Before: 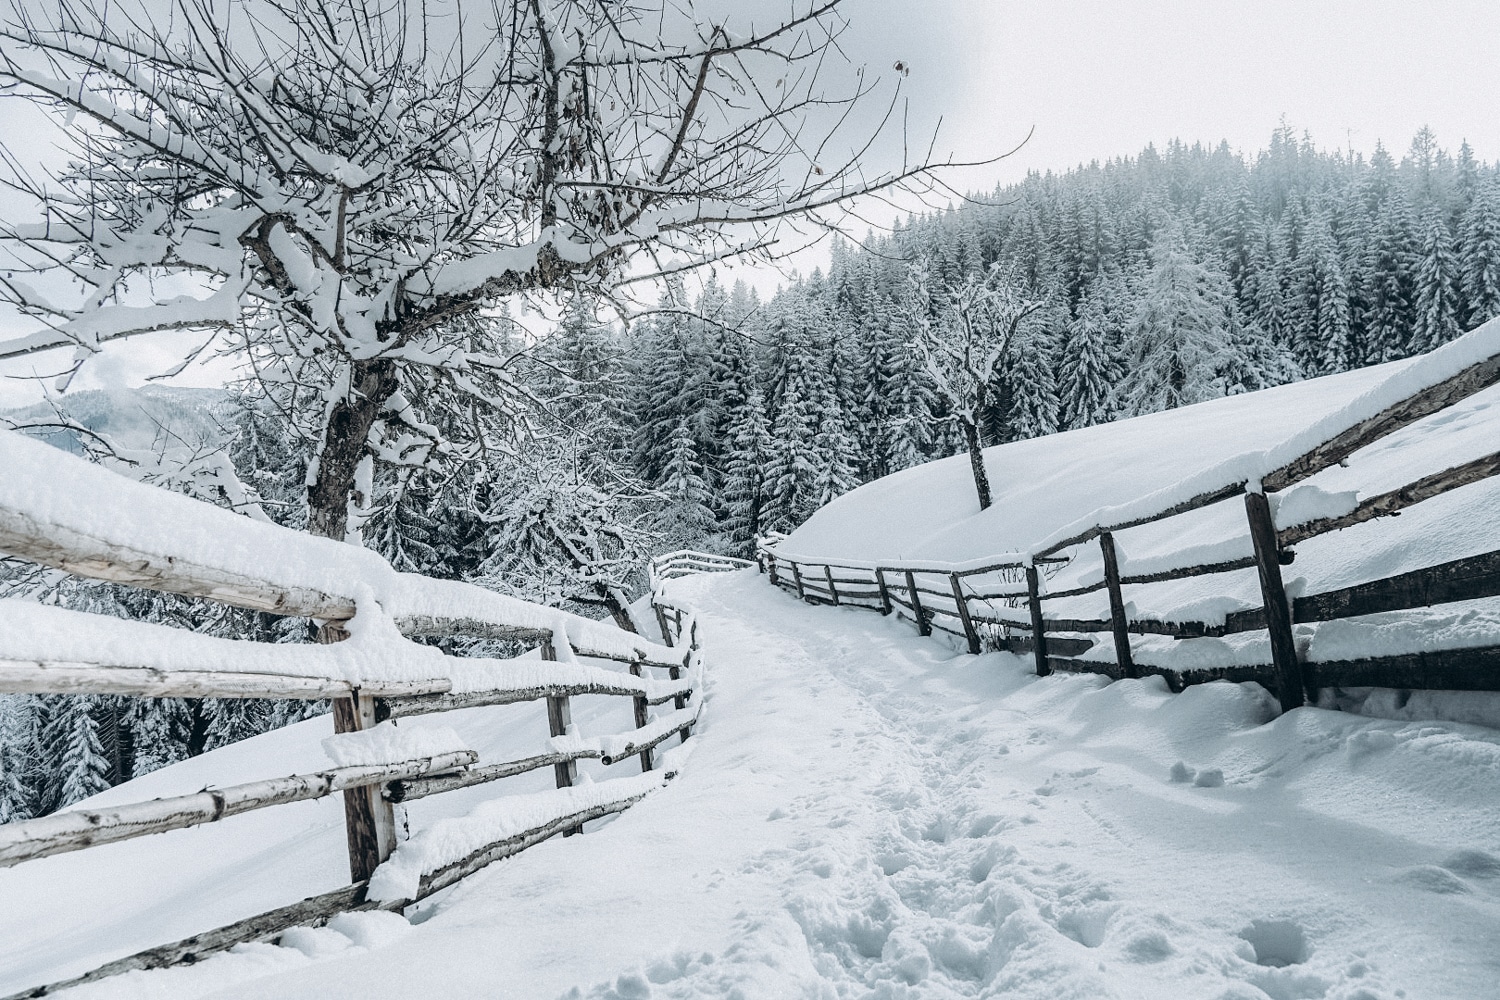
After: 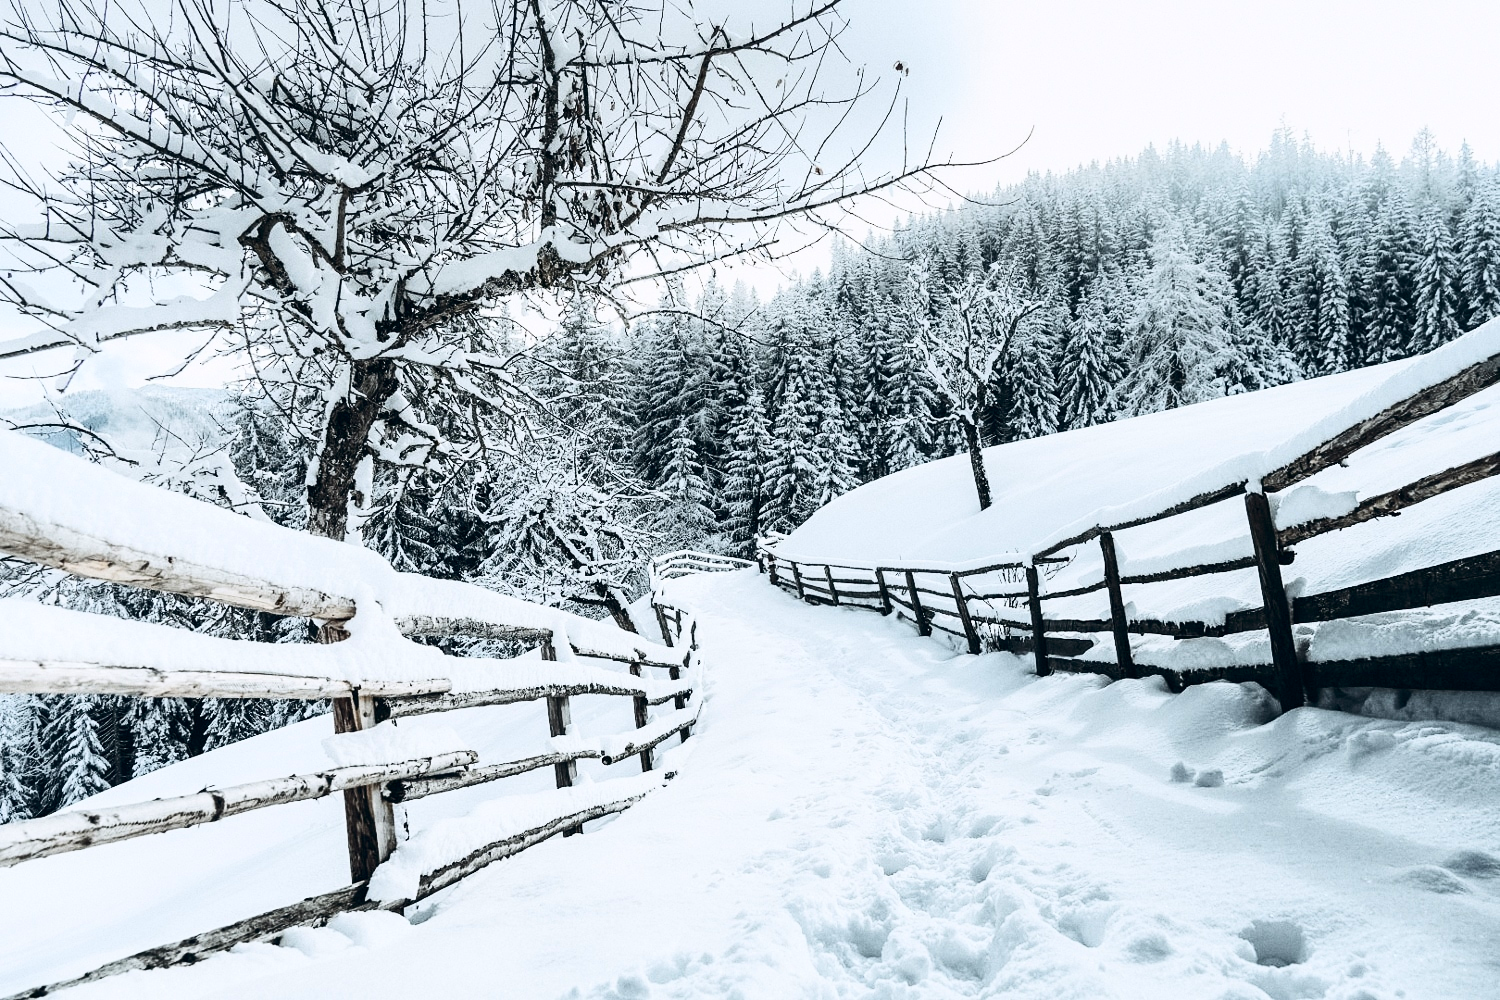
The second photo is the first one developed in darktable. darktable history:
contrast brightness saturation: contrast 0.401, brightness 0.043, saturation 0.247
